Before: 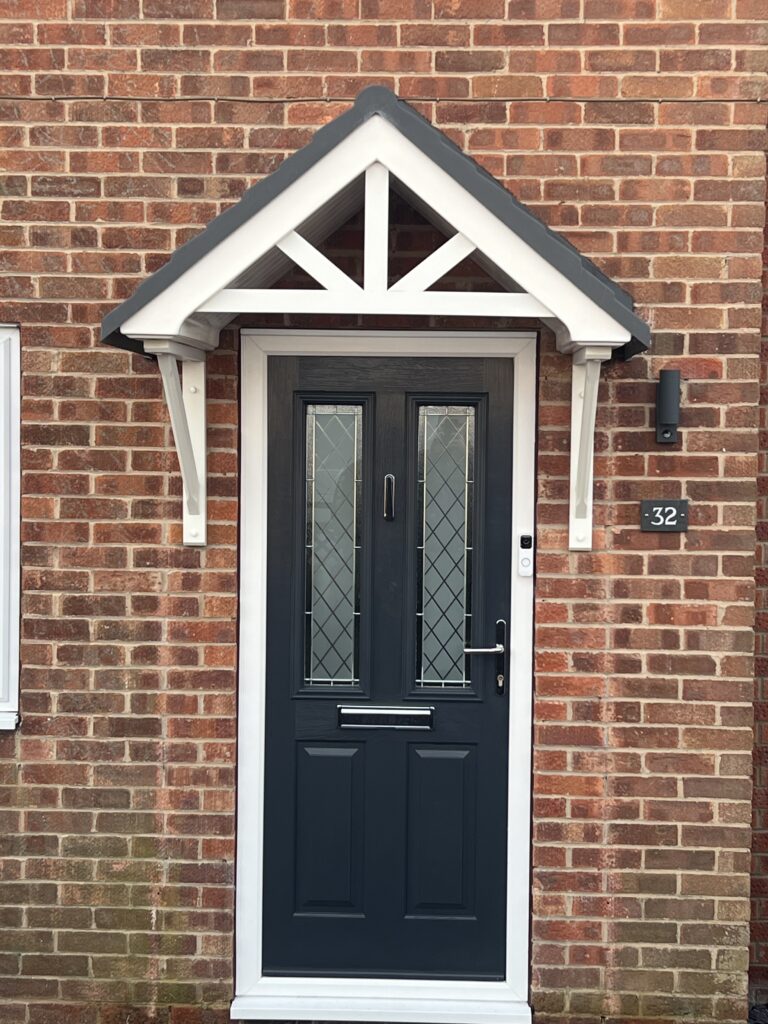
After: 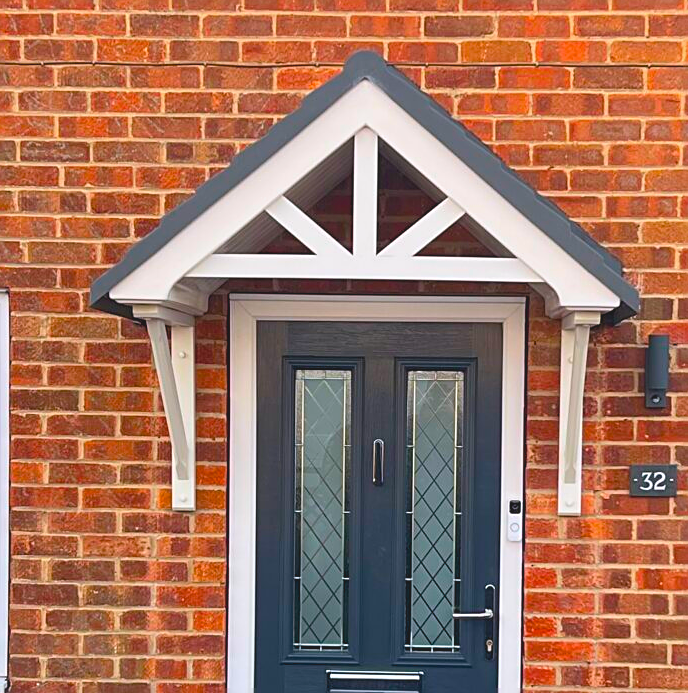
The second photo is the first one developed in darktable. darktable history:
tone equalizer: on, module defaults
sharpen: on, module defaults
crop: left 1.509%, top 3.452%, right 7.696%, bottom 28.452%
color balance rgb: linear chroma grading › global chroma 15%, perceptual saturation grading › global saturation 30%
exposure: exposure 0.178 EV, compensate exposure bias true, compensate highlight preservation false
contrast brightness saturation: contrast -0.19, saturation 0.19
white balance: red 1.009, blue 1.027
